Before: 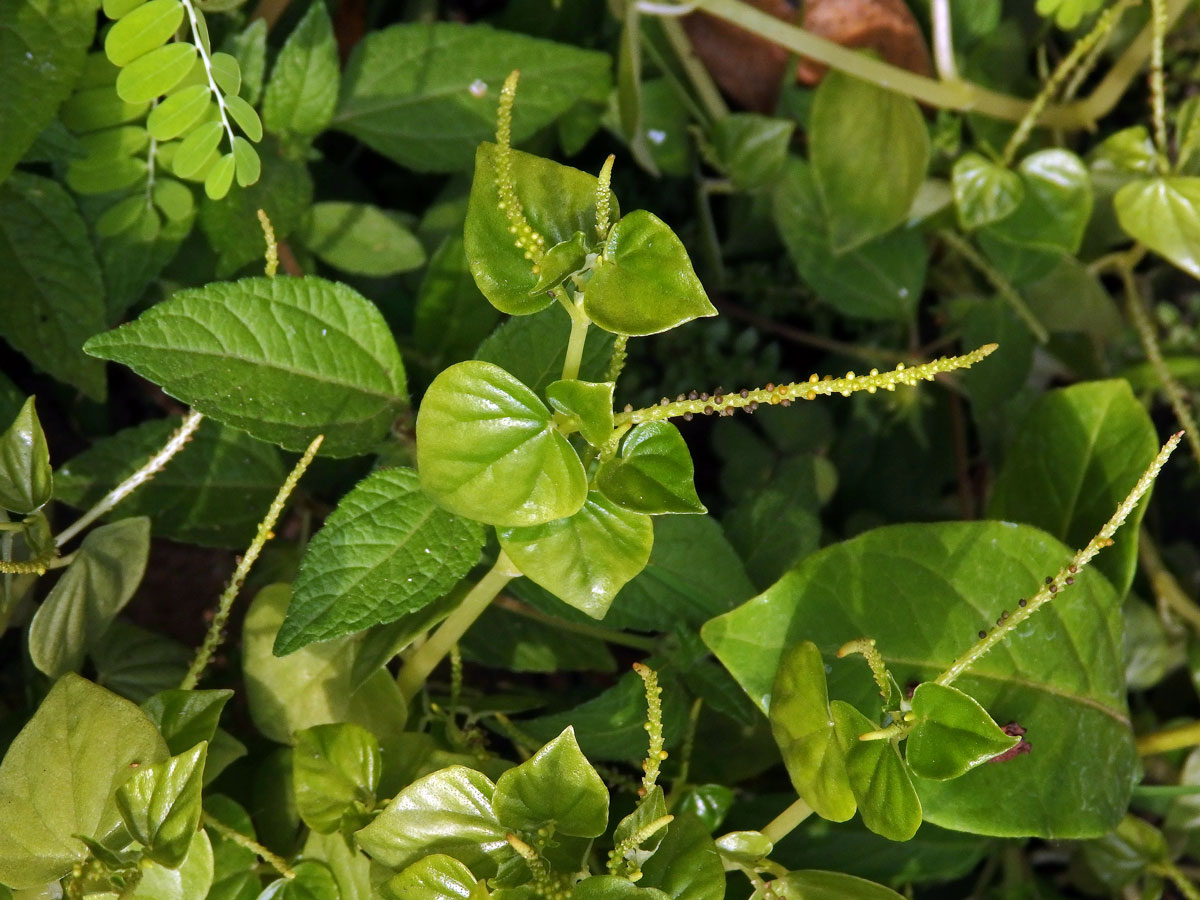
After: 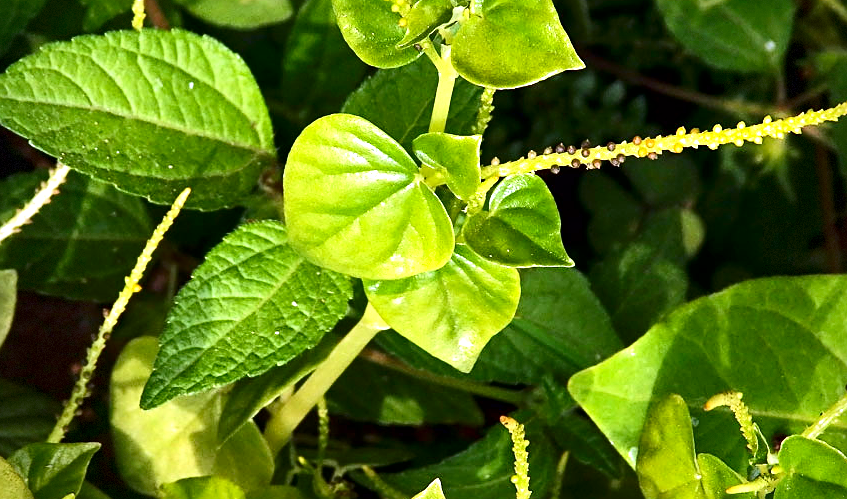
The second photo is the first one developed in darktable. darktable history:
contrast brightness saturation: contrast 0.203, brightness -0.108, saturation 0.104
vignetting: fall-off radius 61.12%, saturation -0.019, dithering 8-bit output
exposure: black level correction 0, exposure 0.953 EV, compensate highlight preservation false
crop: left 11.11%, top 27.551%, right 18.243%, bottom 16.965%
sharpen: on, module defaults
shadows and highlights: low approximation 0.01, soften with gaussian
local contrast: mode bilateral grid, contrast 21, coarseness 50, detail 119%, midtone range 0.2
